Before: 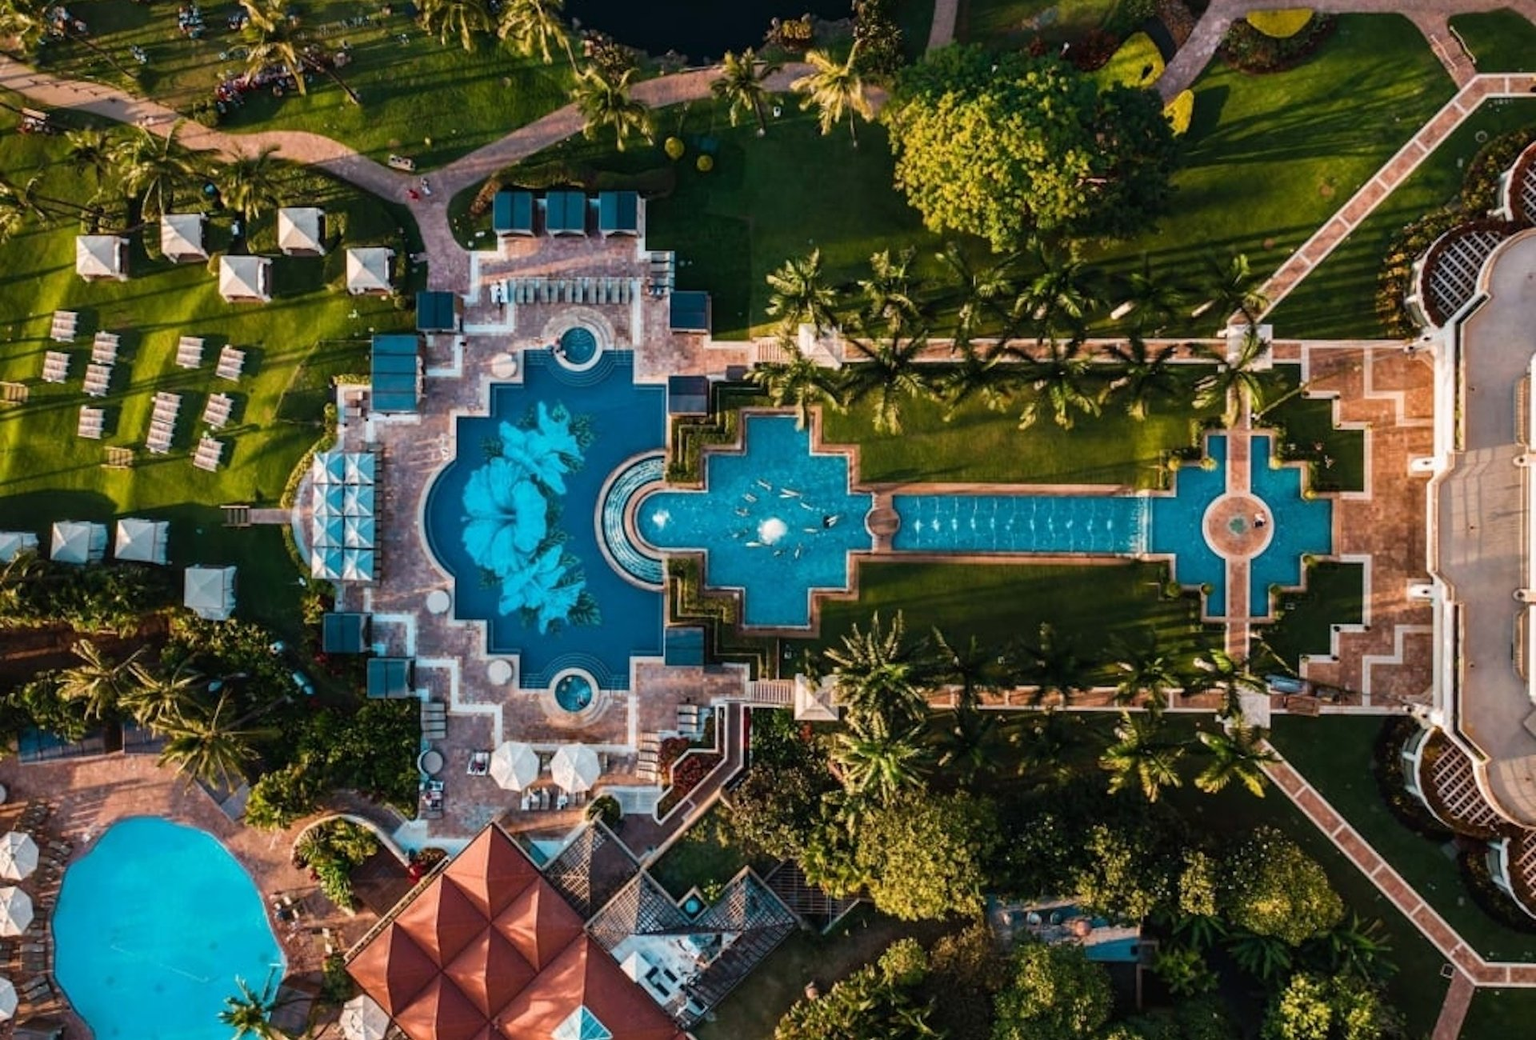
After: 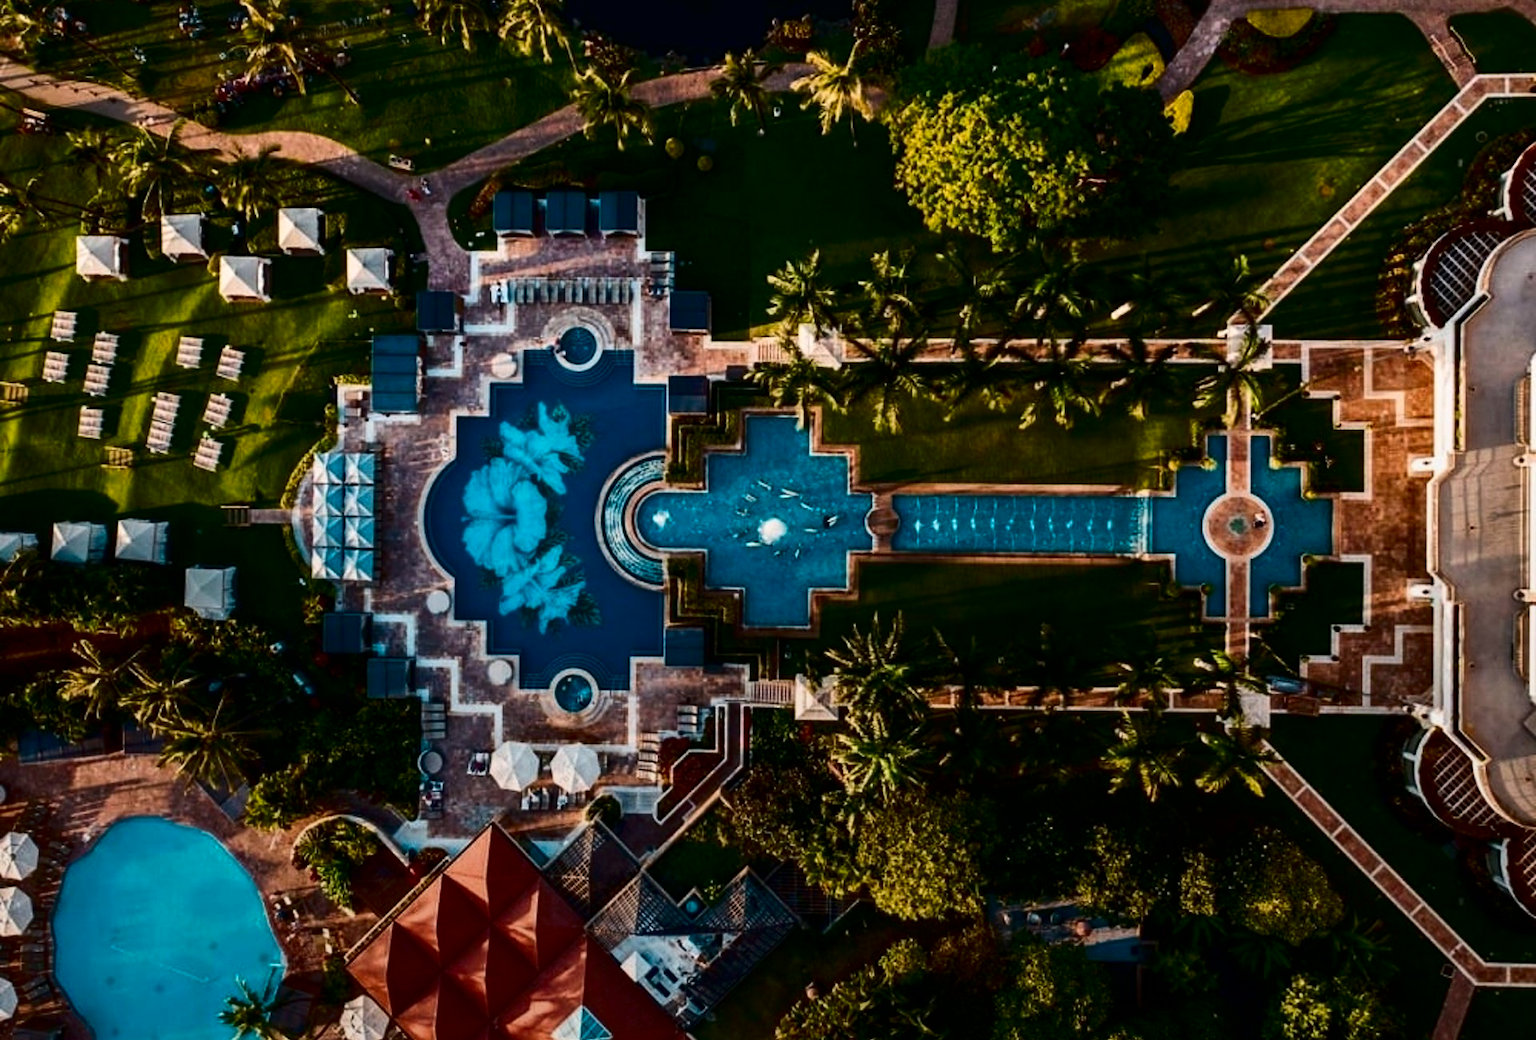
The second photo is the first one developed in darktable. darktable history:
graduated density: rotation -180°, offset 27.42
contrast brightness saturation: contrast 0.24, brightness -0.24, saturation 0.14
